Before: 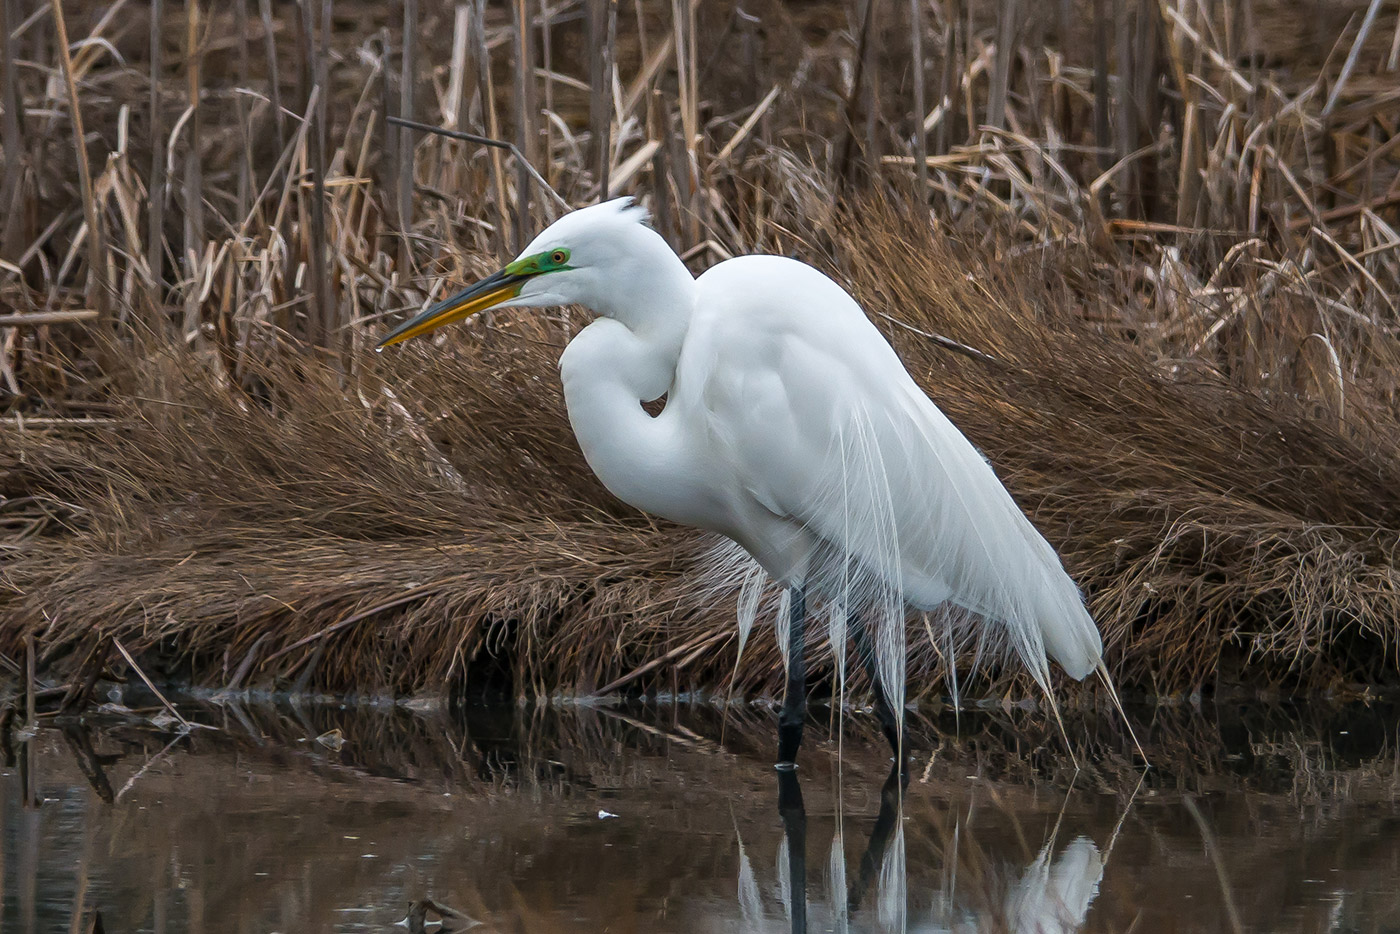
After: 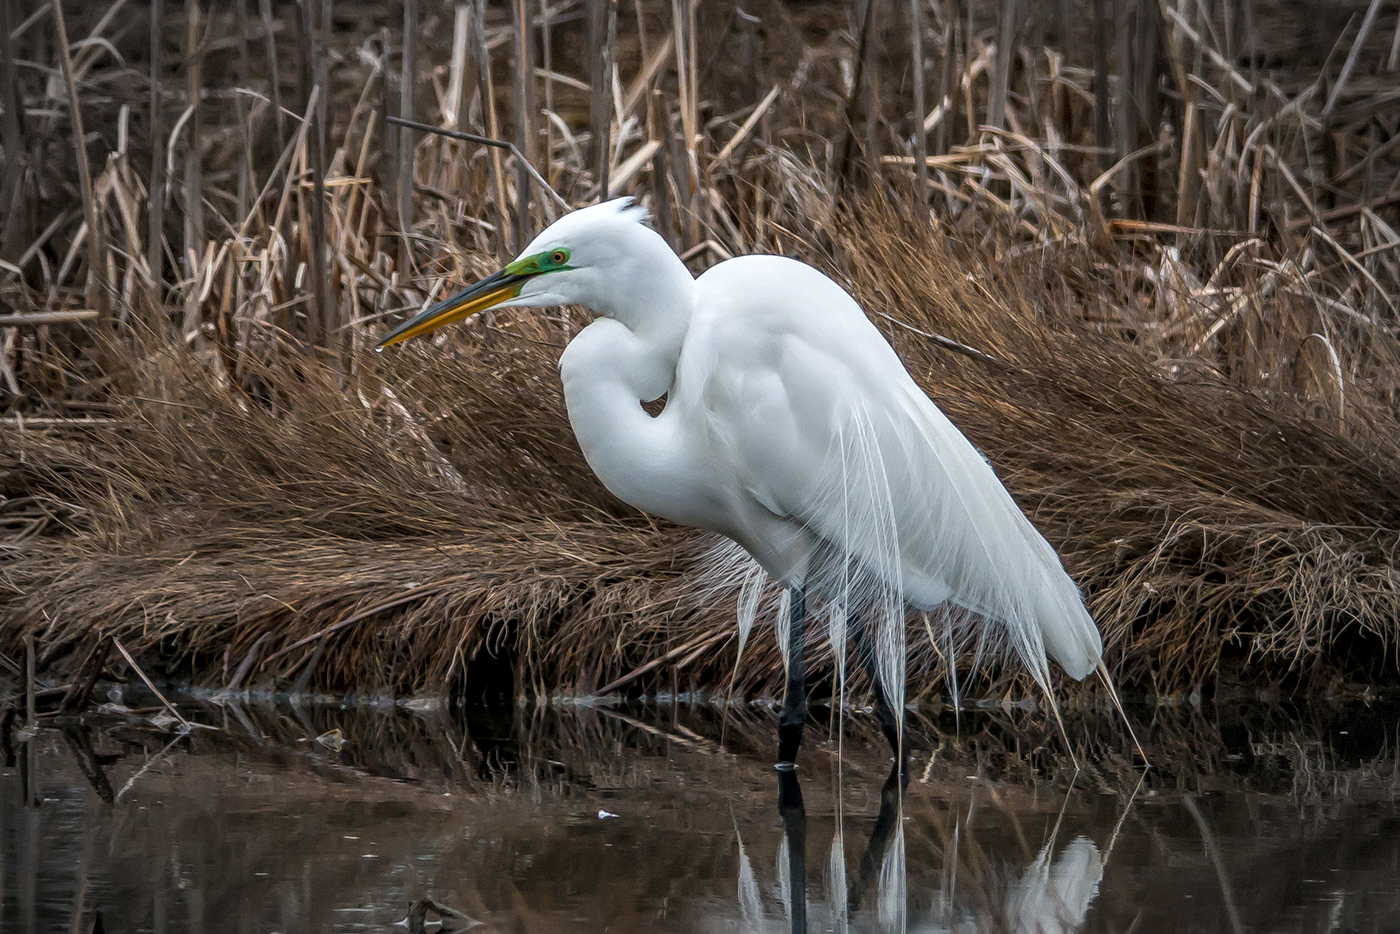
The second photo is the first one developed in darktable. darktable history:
local contrast: detail 130%
vignetting: automatic ratio true, dithering 8-bit output
